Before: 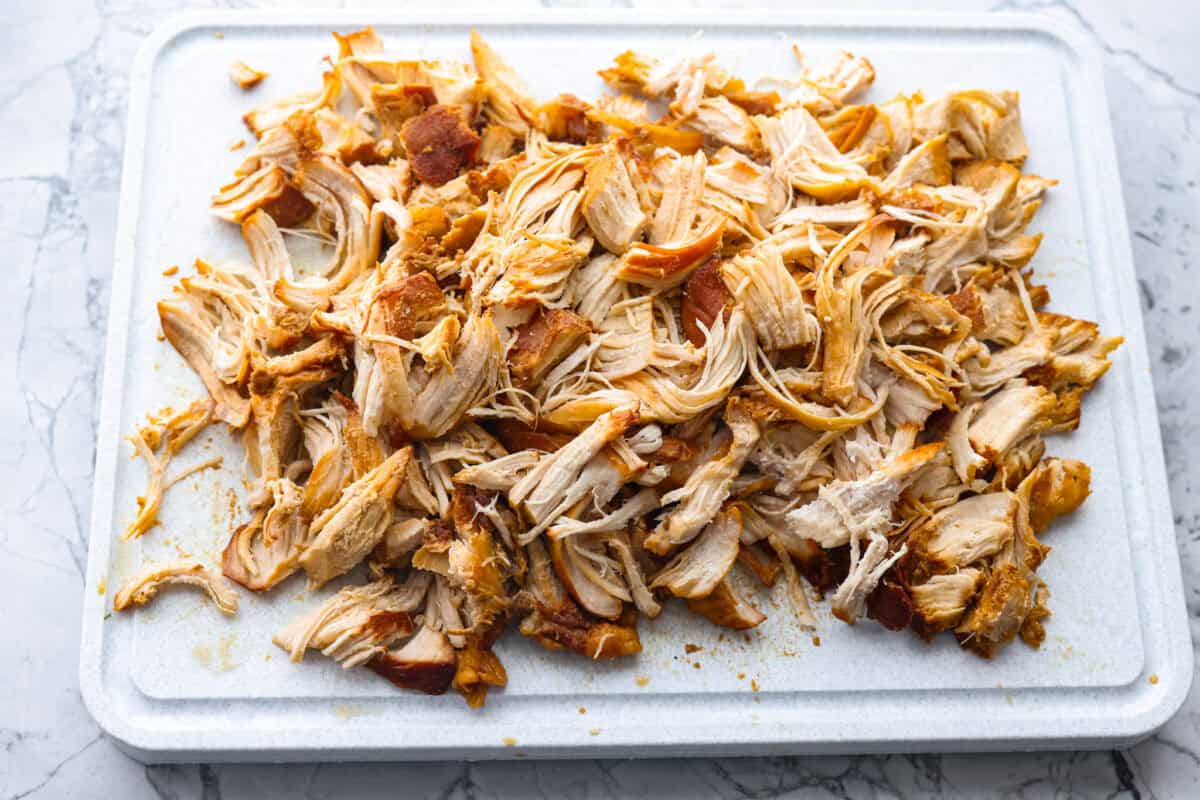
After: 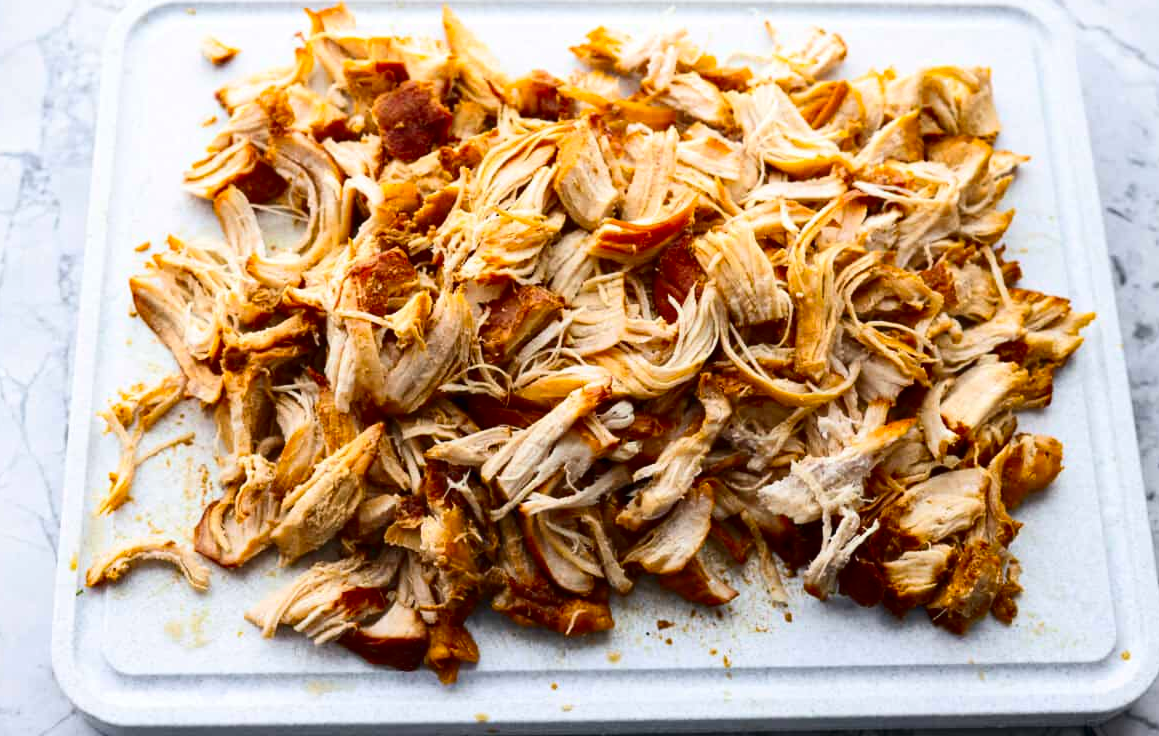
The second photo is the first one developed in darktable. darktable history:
contrast brightness saturation: contrast 0.185, brightness -0.115, saturation 0.208
crop: left 2.349%, top 3.046%, right 0.997%, bottom 4.898%
color correction: highlights b* -0.029
